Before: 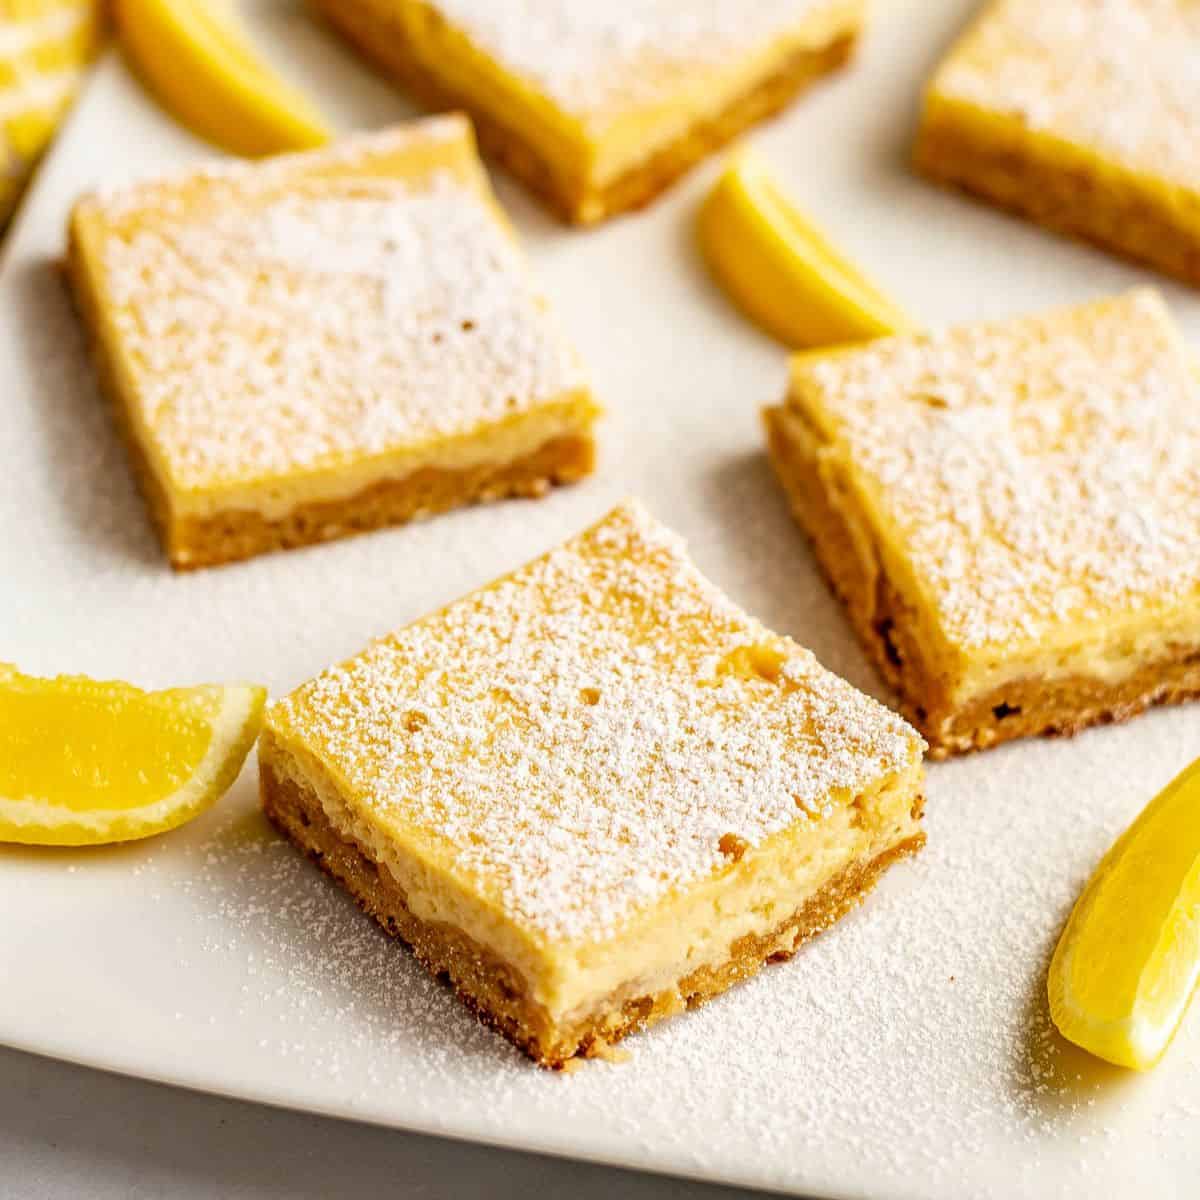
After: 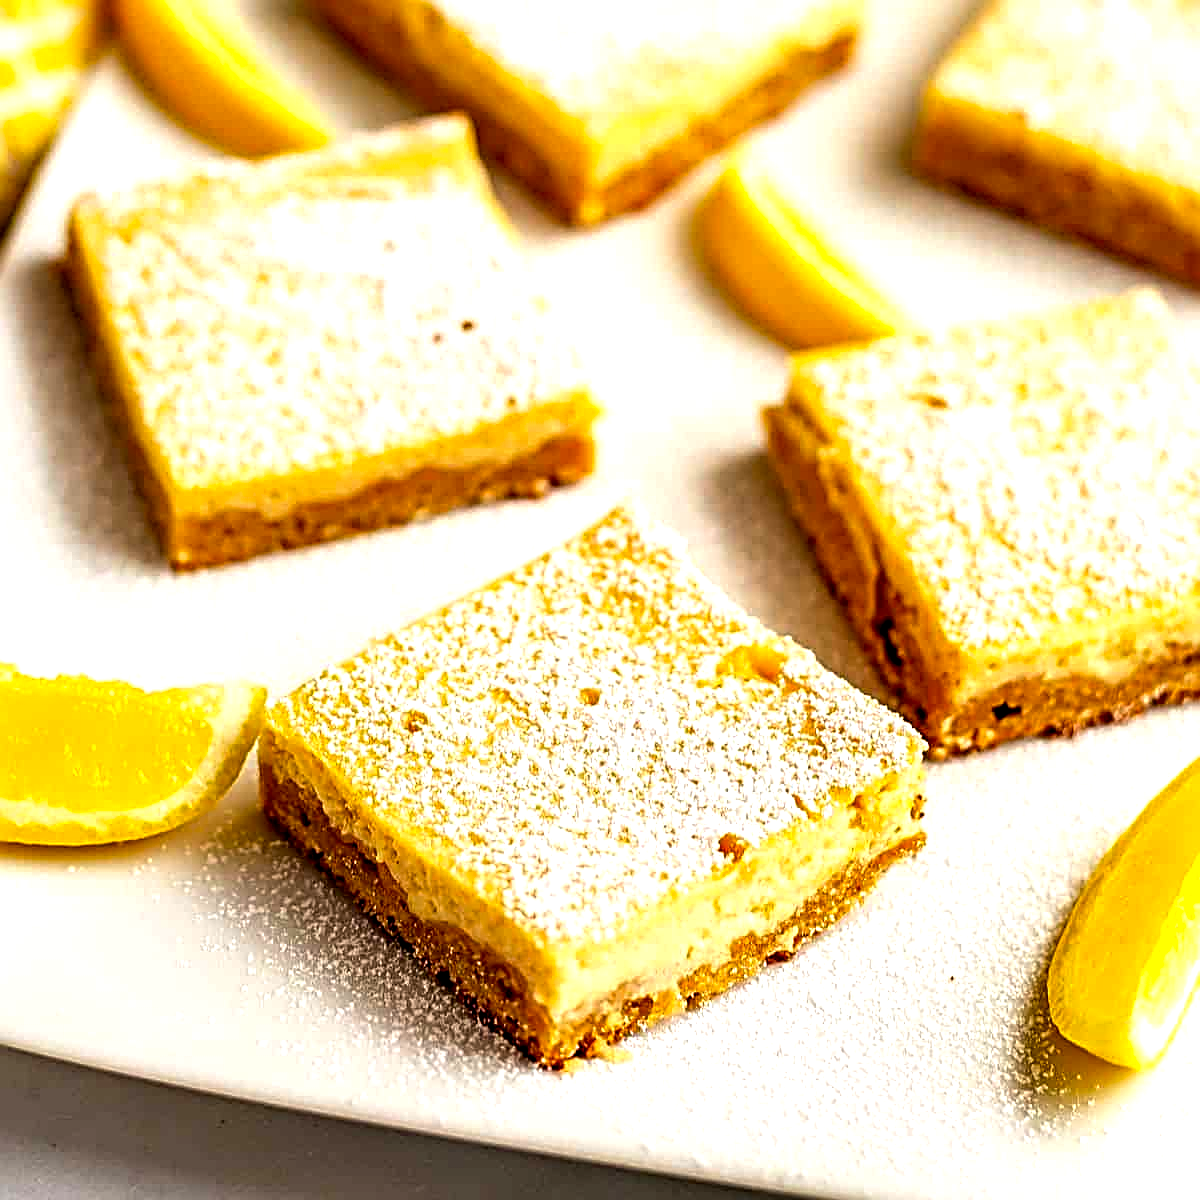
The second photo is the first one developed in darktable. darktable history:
sharpen: radius 3.025, amount 0.757
color balance: lift [0.991, 1, 1, 1], gamma [0.996, 1, 1, 1], input saturation 98.52%, contrast 20.34%, output saturation 103.72%
